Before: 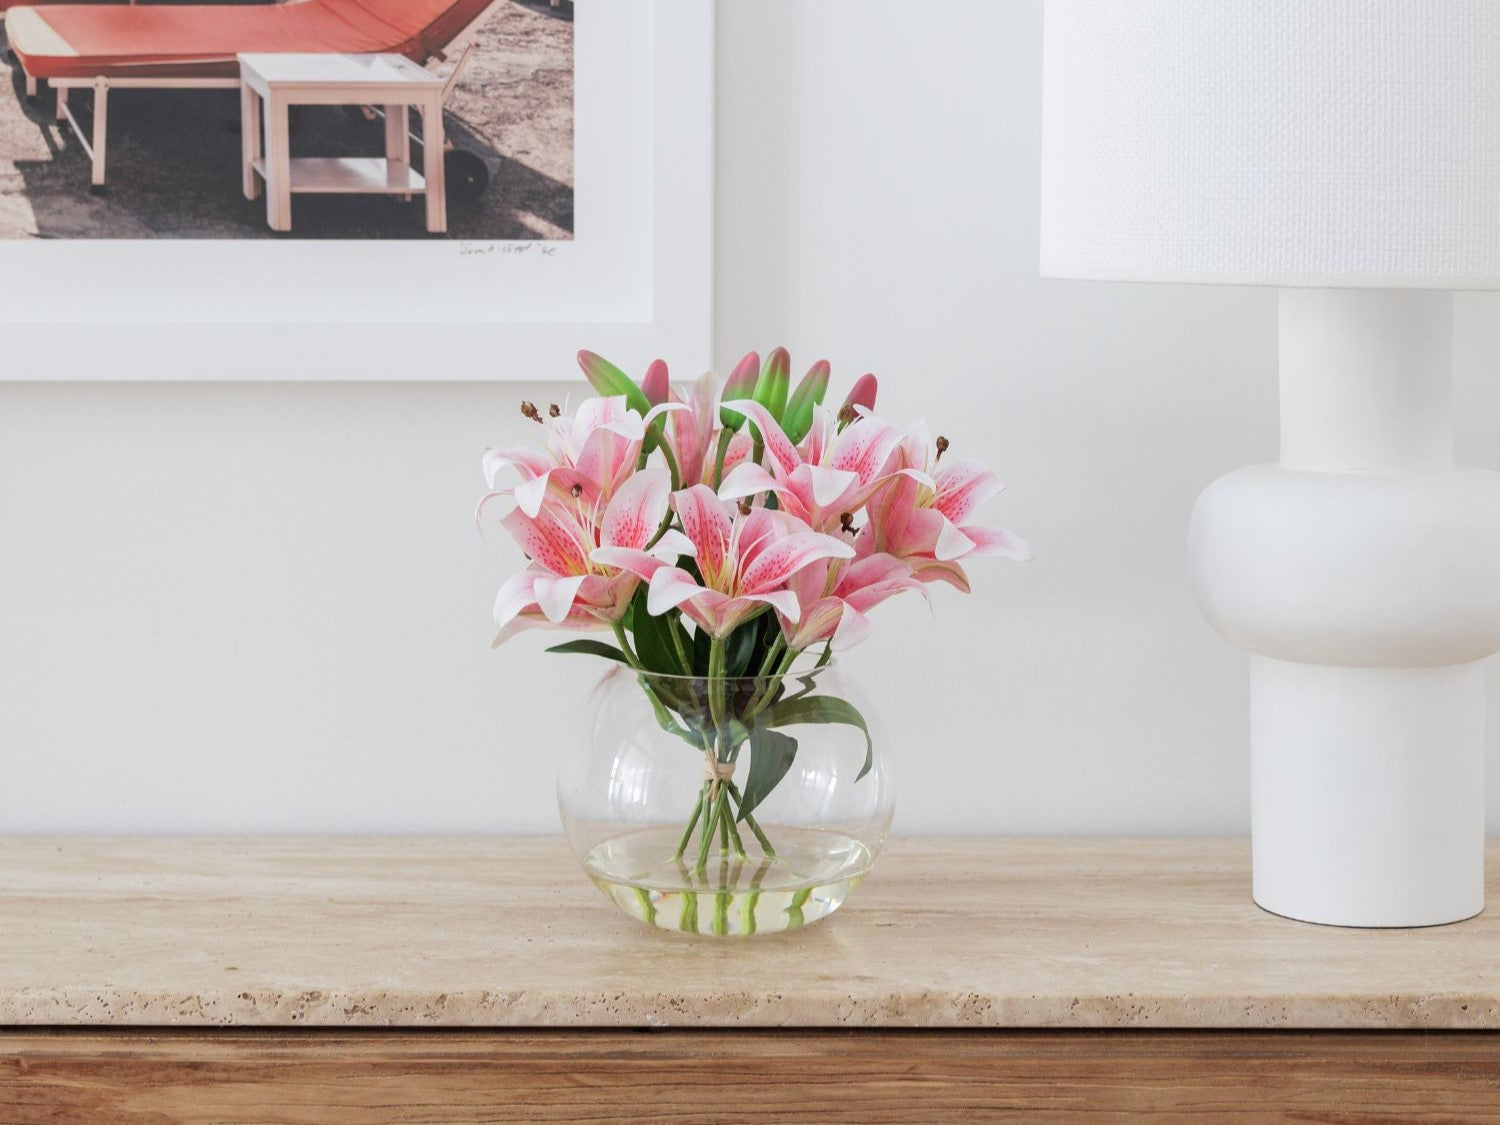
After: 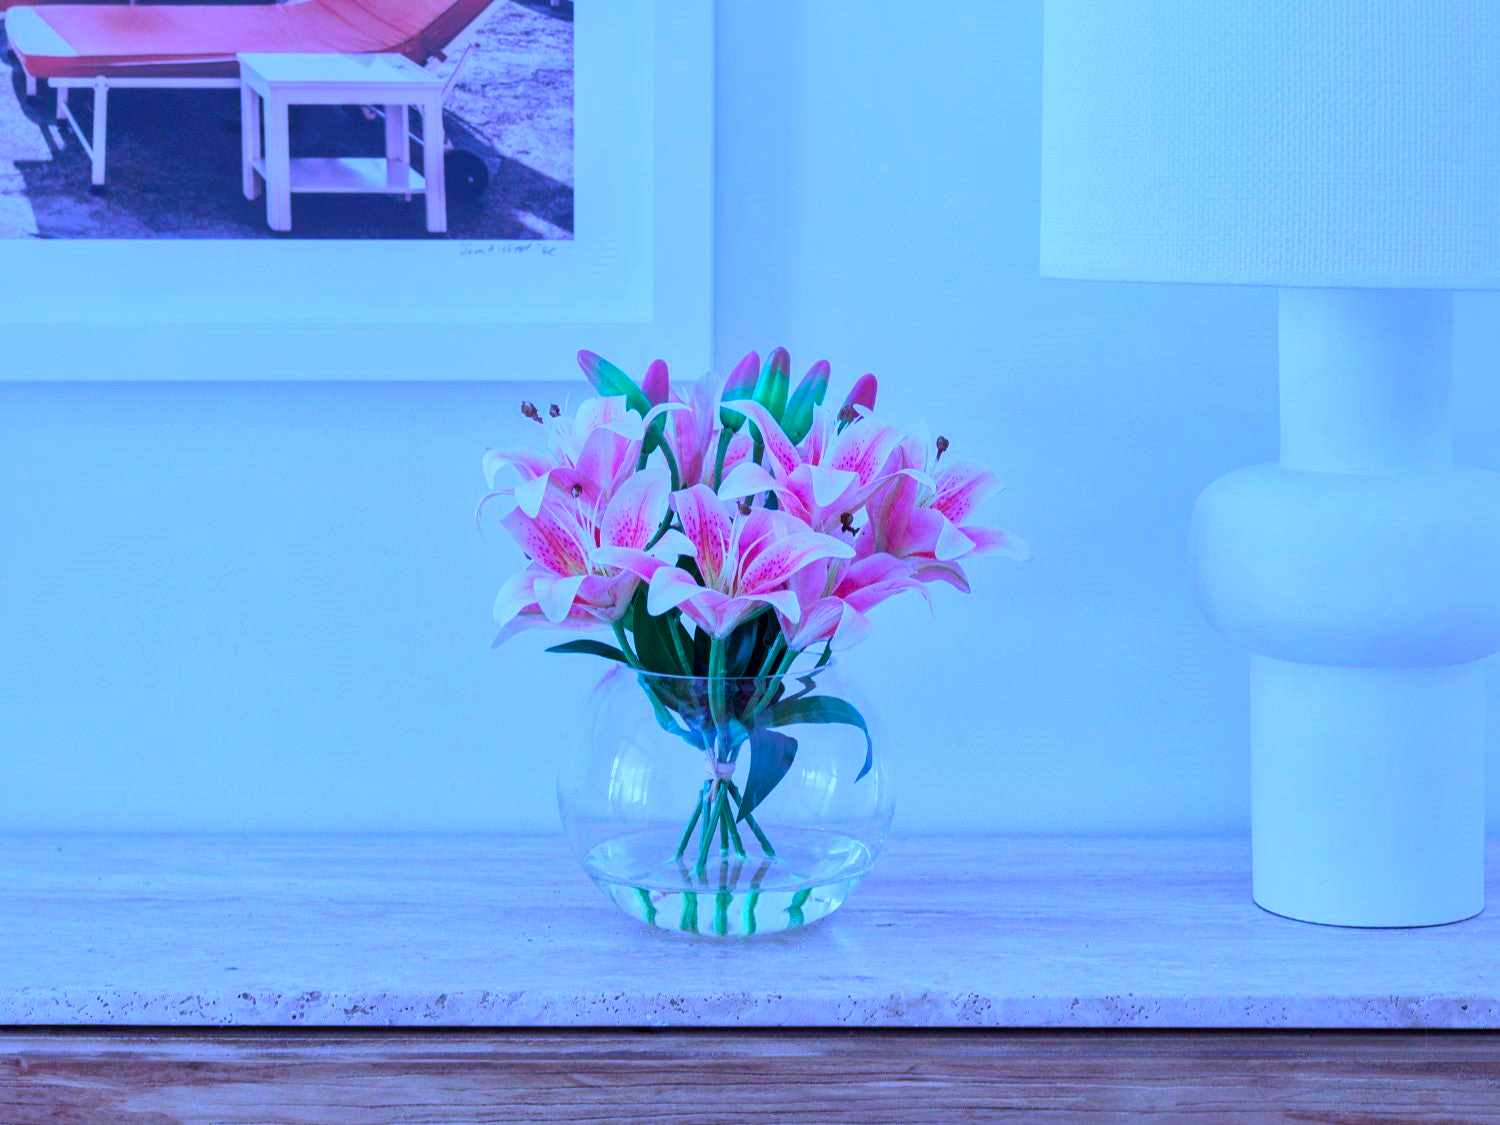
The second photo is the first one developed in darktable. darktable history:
local contrast: mode bilateral grid, contrast 20, coarseness 50, detail 144%, midtone range 0.2
color calibration: output R [0.948, 0.091, -0.04, 0], output G [-0.3, 1.384, -0.085, 0], output B [-0.108, 0.061, 1.08, 0], illuminant as shot in camera, x 0.484, y 0.43, temperature 2405.29 K
